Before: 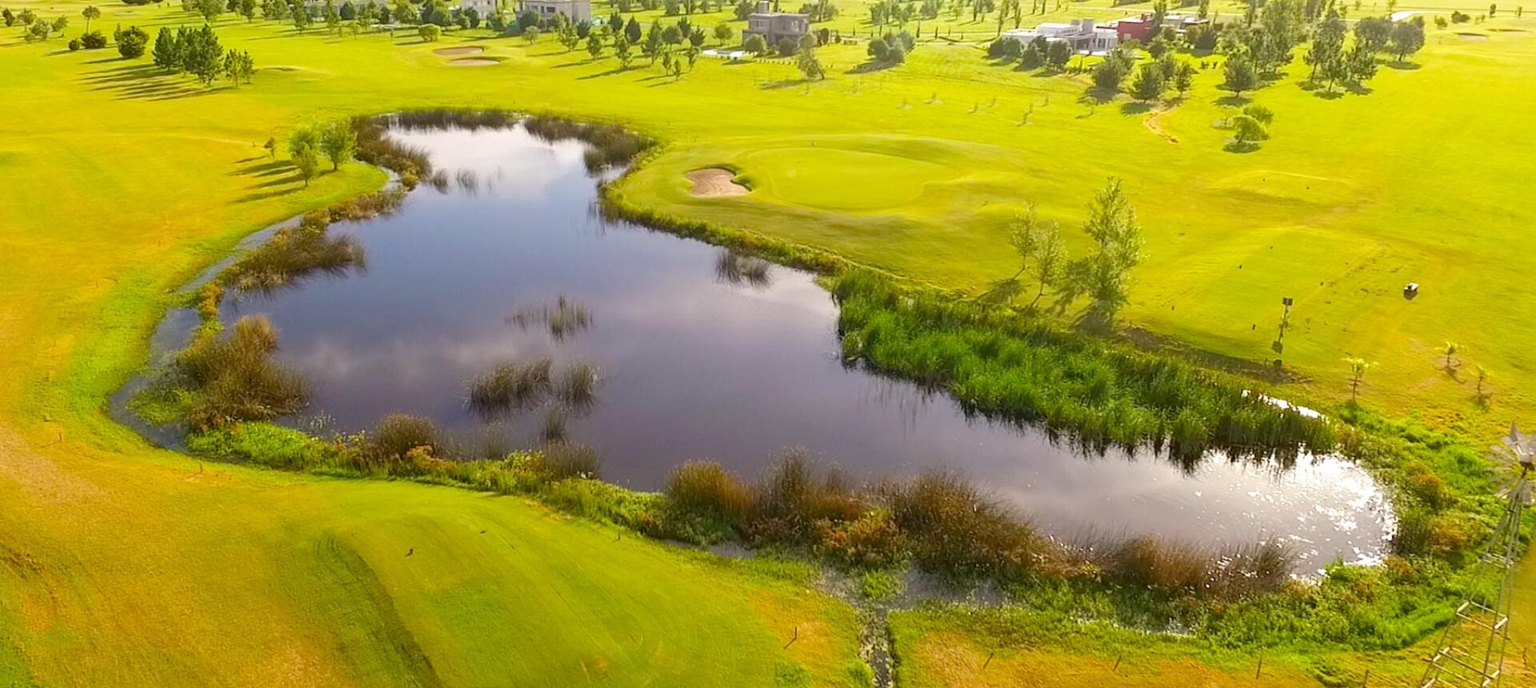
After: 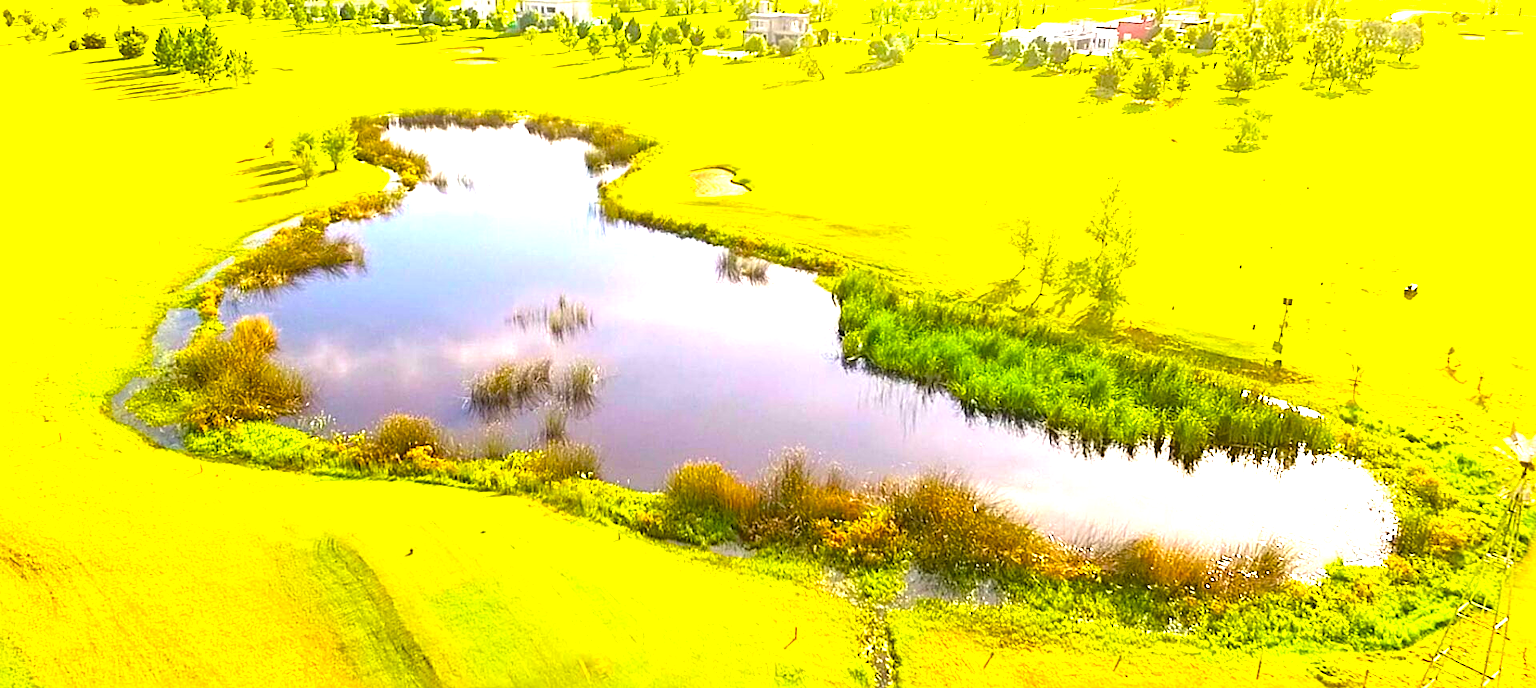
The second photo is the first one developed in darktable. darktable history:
color balance rgb: linear chroma grading › global chroma 15%, perceptual saturation grading › global saturation 30%
exposure: black level correction 0, exposure 1.741 EV, compensate exposure bias true, compensate highlight preservation false
sharpen: radius 4
